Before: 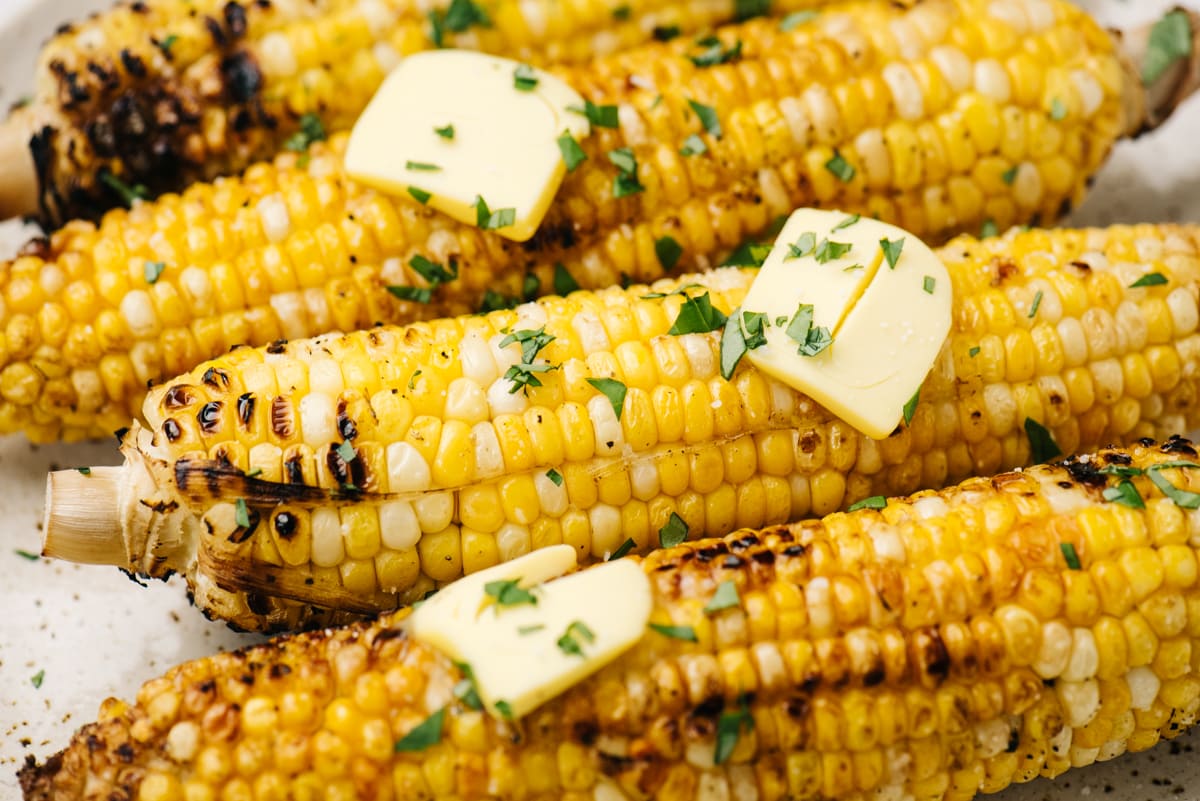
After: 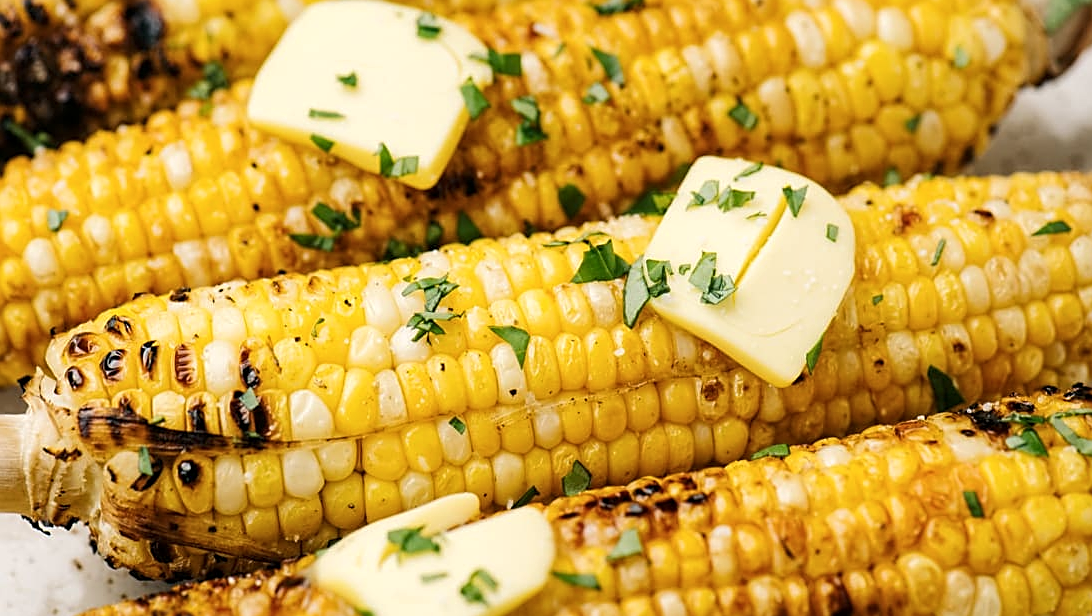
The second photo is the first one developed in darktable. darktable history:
color balance rgb: on, module defaults
local contrast: highlights 100%, shadows 100%, detail 120%, midtone range 0.2
crop: left 8.155%, top 6.611%, bottom 15.385%
sharpen: on, module defaults
